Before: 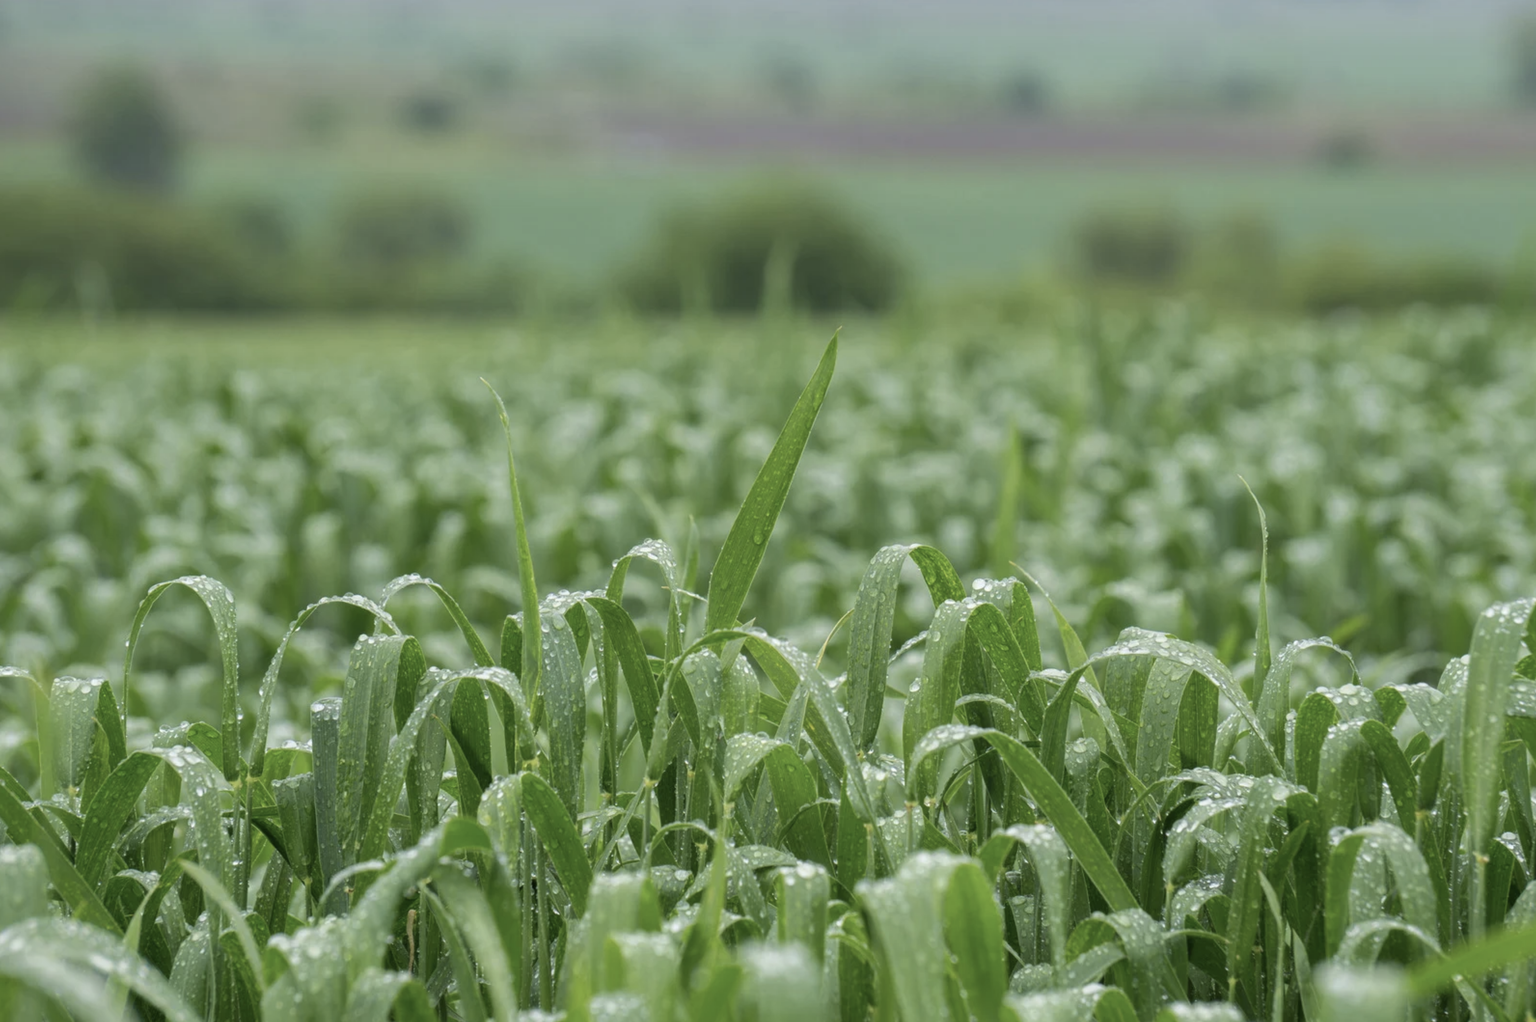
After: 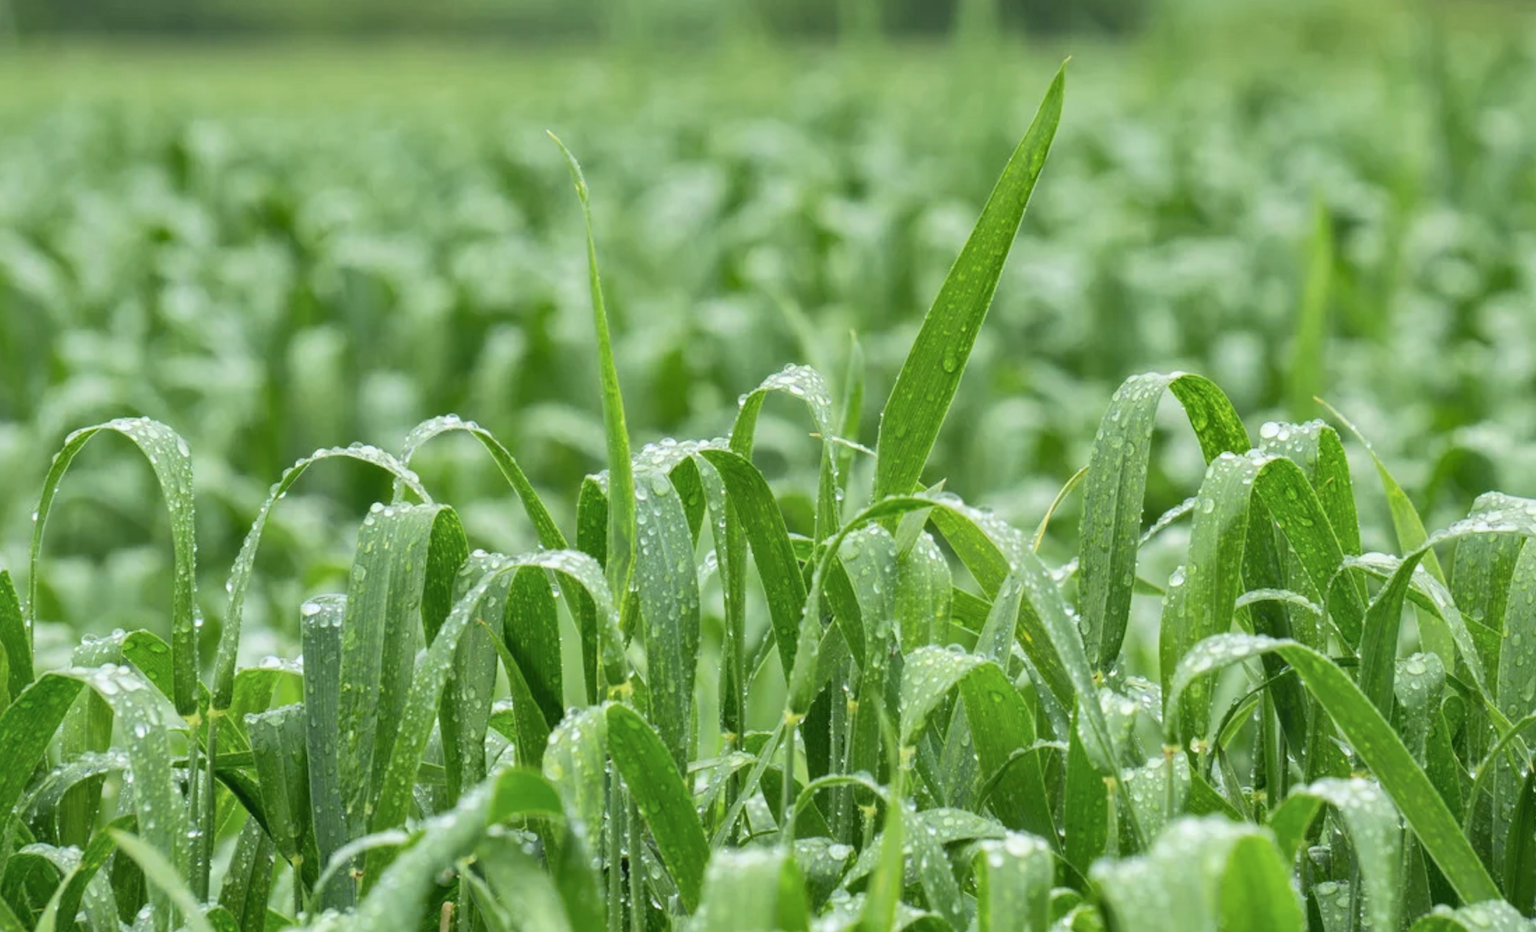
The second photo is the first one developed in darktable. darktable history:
crop: left 6.73%, top 28.158%, right 24.284%, bottom 8.886%
contrast brightness saturation: contrast 0.197, brightness 0.167, saturation 0.216
shadows and highlights: soften with gaussian
